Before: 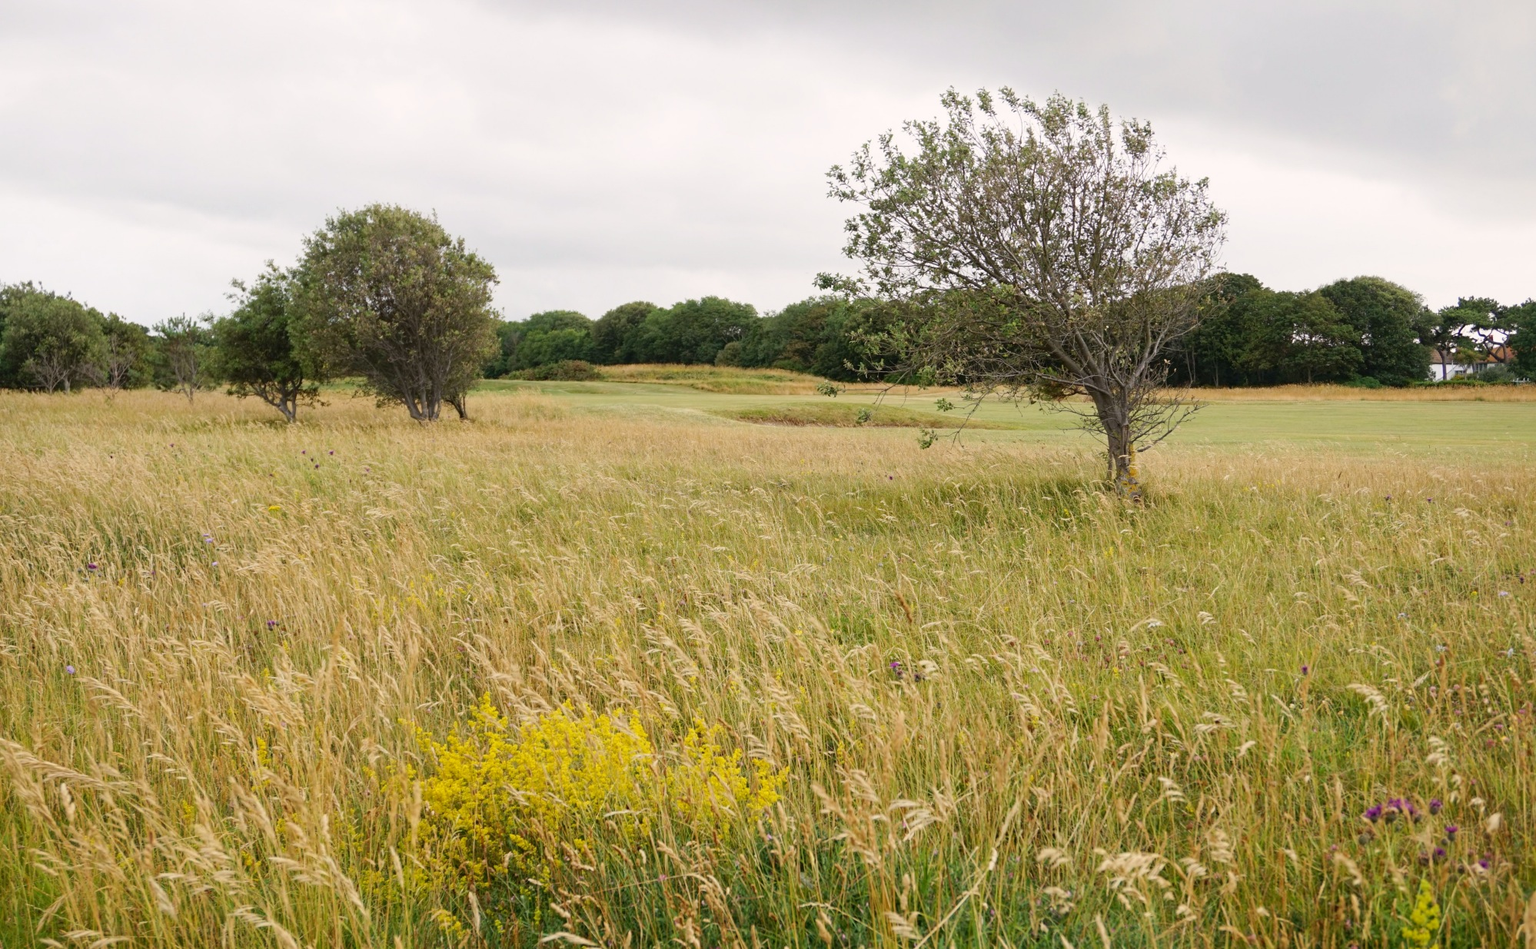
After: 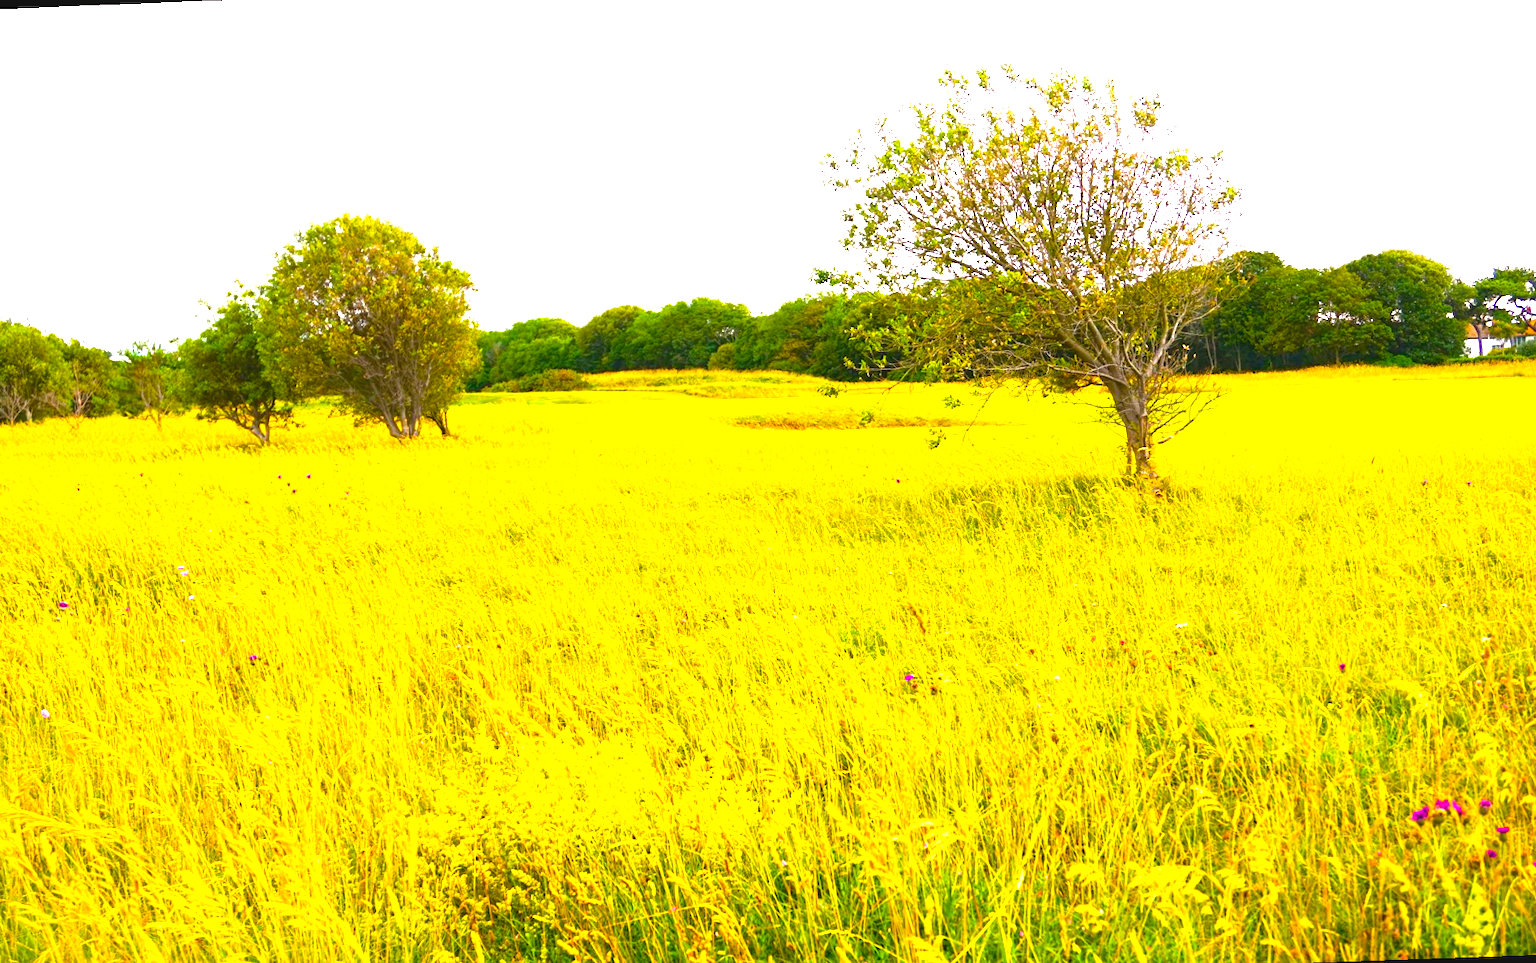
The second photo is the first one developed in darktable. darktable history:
rotate and perspective: rotation -2.12°, lens shift (vertical) 0.009, lens shift (horizontal) -0.008, automatic cropping original format, crop left 0.036, crop right 0.964, crop top 0.05, crop bottom 0.959
color balance rgb: linear chroma grading › global chroma 20%, perceptual saturation grading › global saturation 65%, perceptual saturation grading › highlights 50%, perceptual saturation grading › shadows 30%, perceptual brilliance grading › global brilliance 12%, perceptual brilliance grading › highlights 15%, global vibrance 20%
contrast brightness saturation: contrast -0.11
exposure: black level correction 0, exposure 1 EV, compensate exposure bias true, compensate highlight preservation false
